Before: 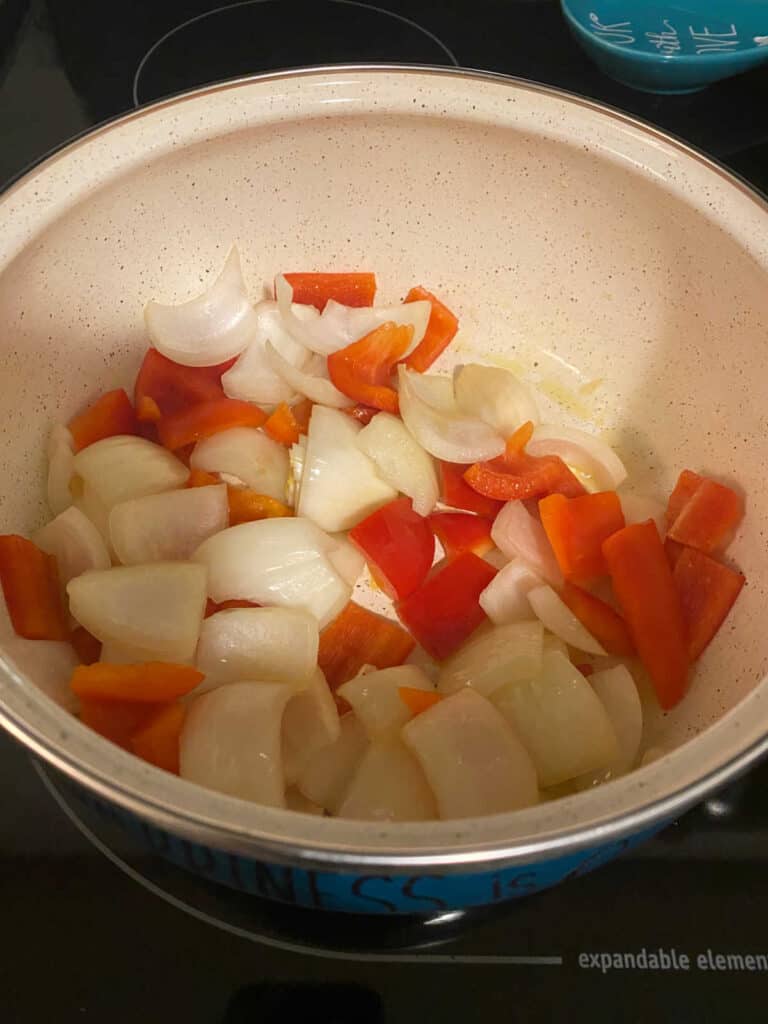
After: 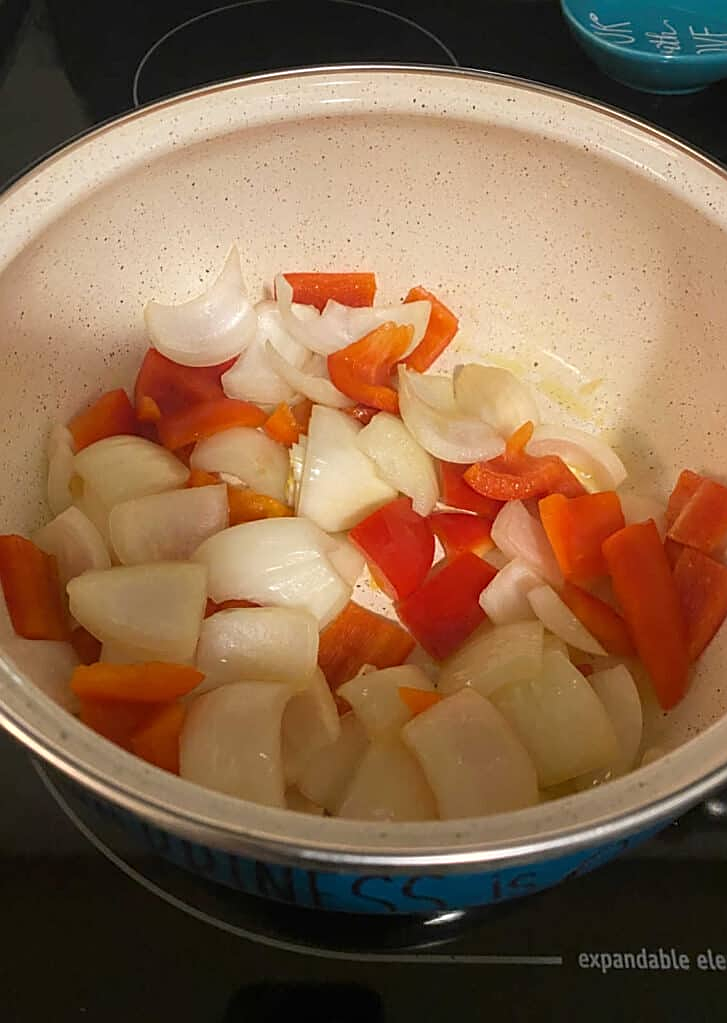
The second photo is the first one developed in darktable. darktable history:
crop and rotate: left 0%, right 5.265%
sharpen: on, module defaults
